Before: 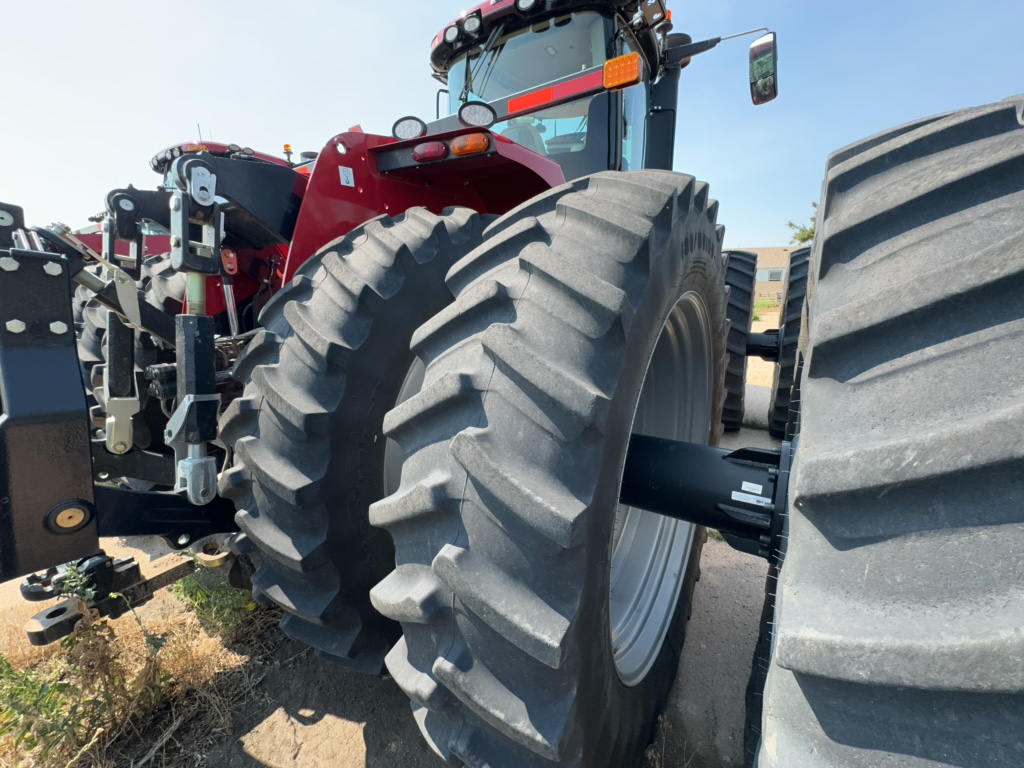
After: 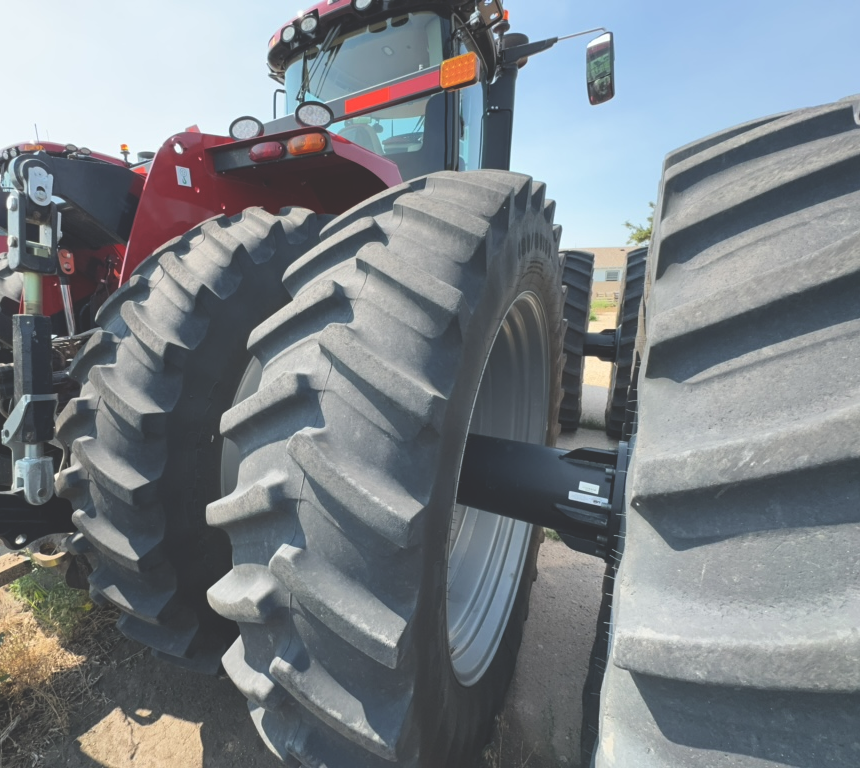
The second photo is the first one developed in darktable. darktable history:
crop: left 15.93%
tone equalizer: edges refinement/feathering 500, mask exposure compensation -1.57 EV, preserve details no
exposure: black level correction -0.03, compensate highlight preservation false
